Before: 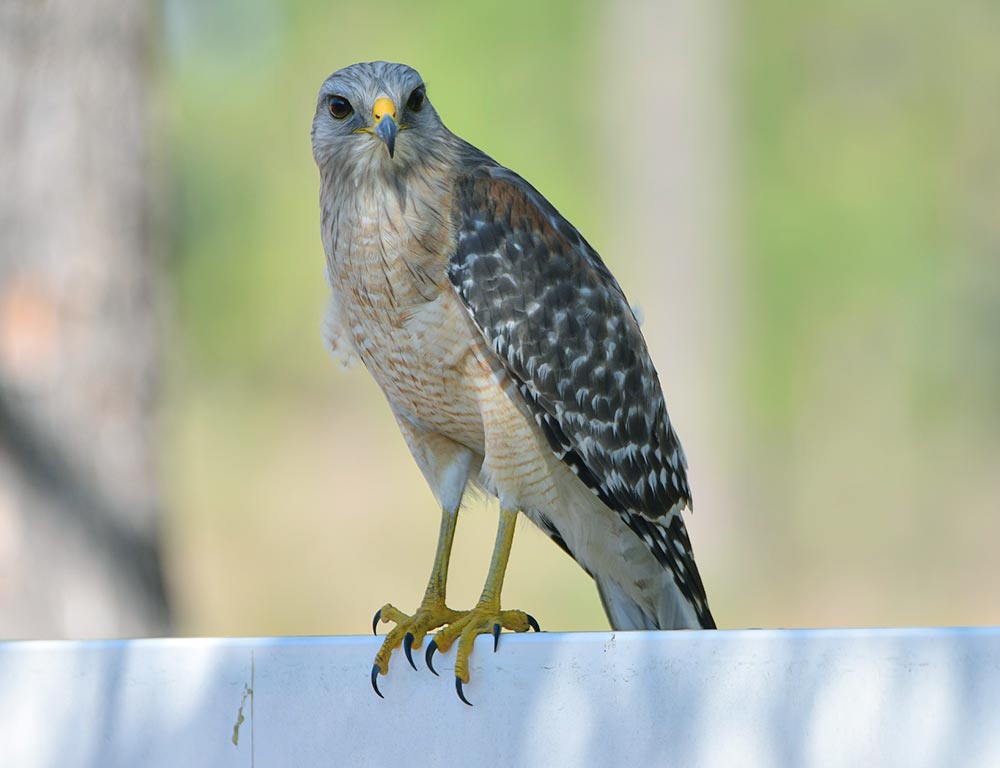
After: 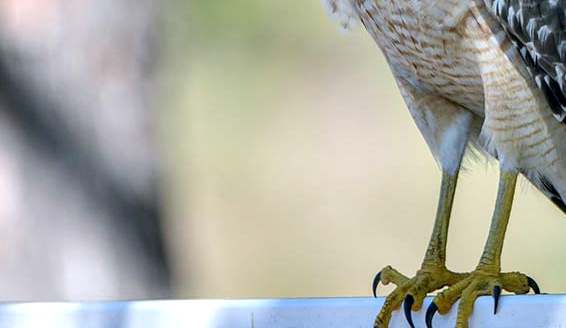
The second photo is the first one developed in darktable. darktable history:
local contrast: detail 160%
crop: top 44.052%, right 43.395%, bottom 13.22%
color calibration: gray › normalize channels true, illuminant as shot in camera, x 0.358, y 0.373, temperature 4628.91 K, gamut compression 0.002
